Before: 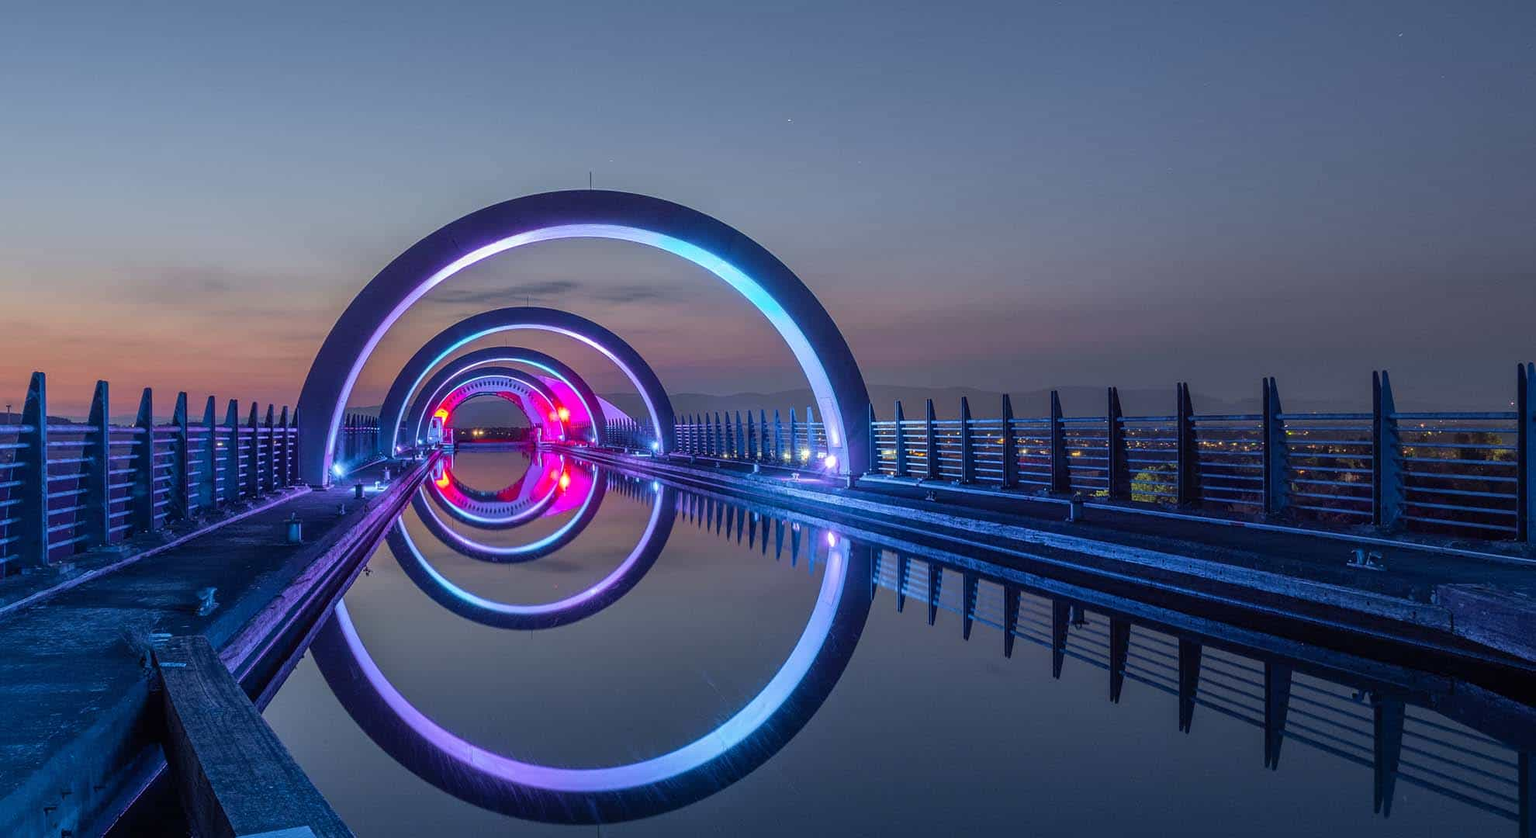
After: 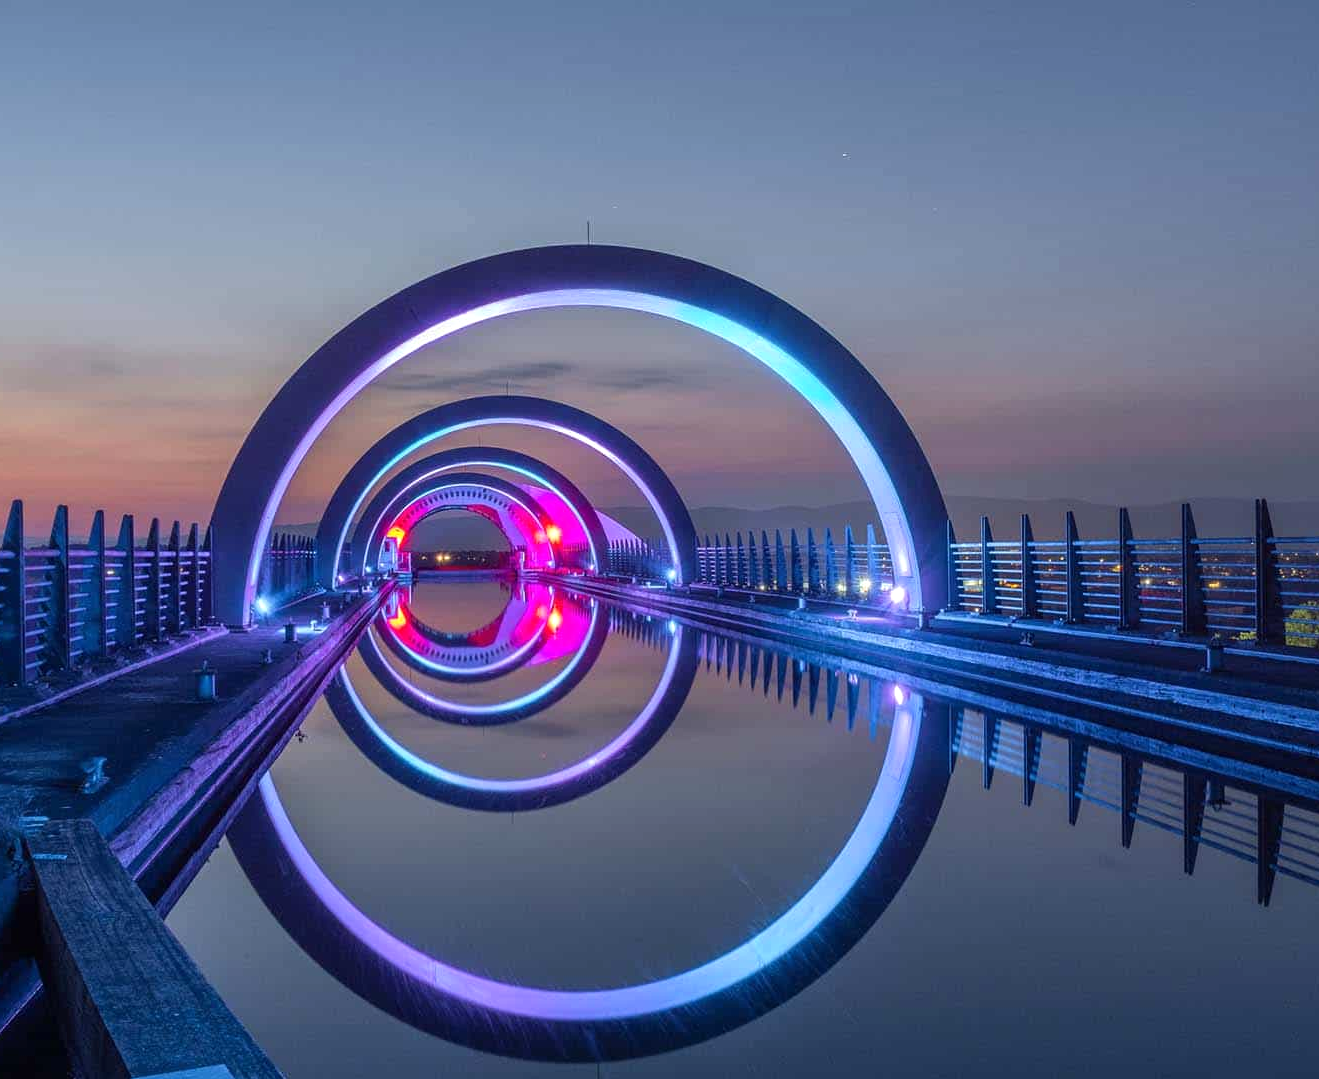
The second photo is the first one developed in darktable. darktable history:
exposure: exposure 0.2 EV, compensate highlight preservation false
crop and rotate: left 8.786%, right 24.548%
